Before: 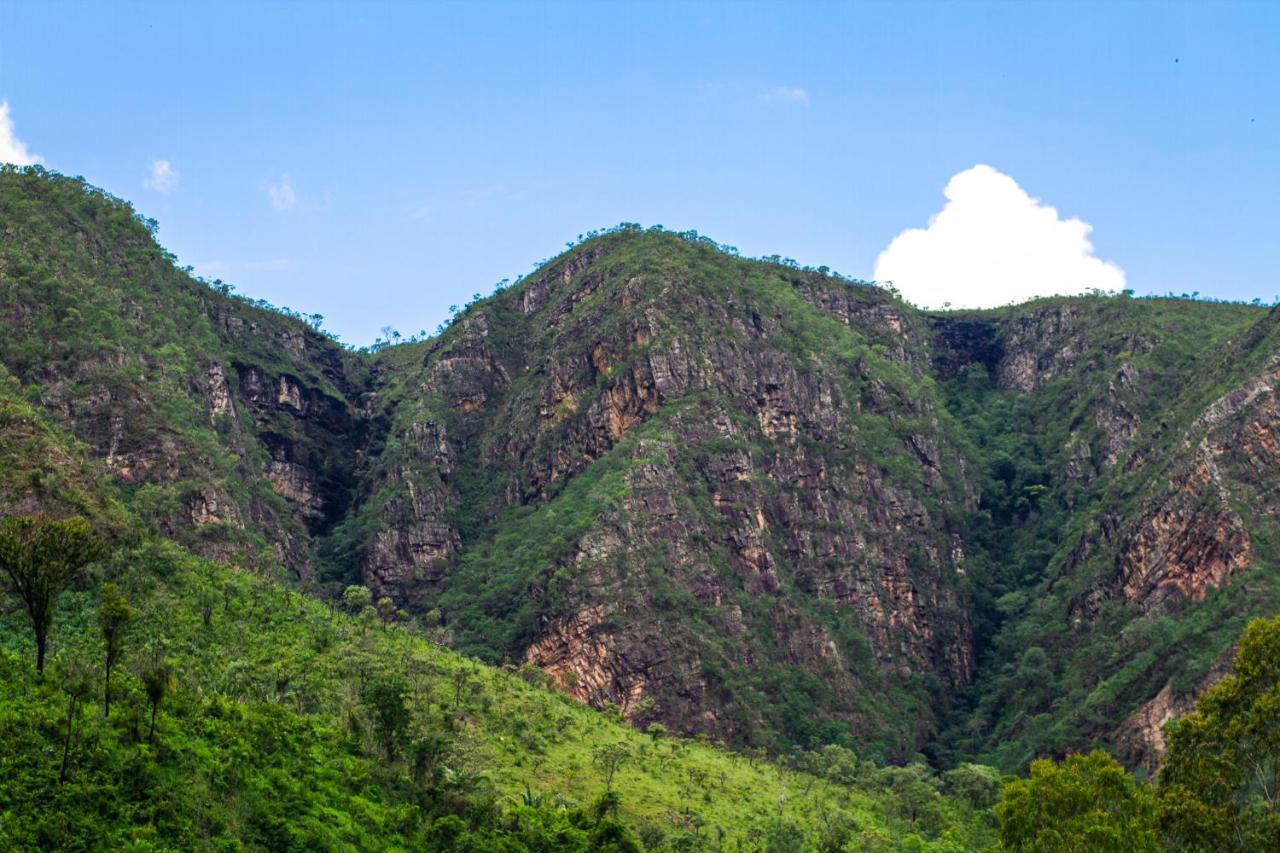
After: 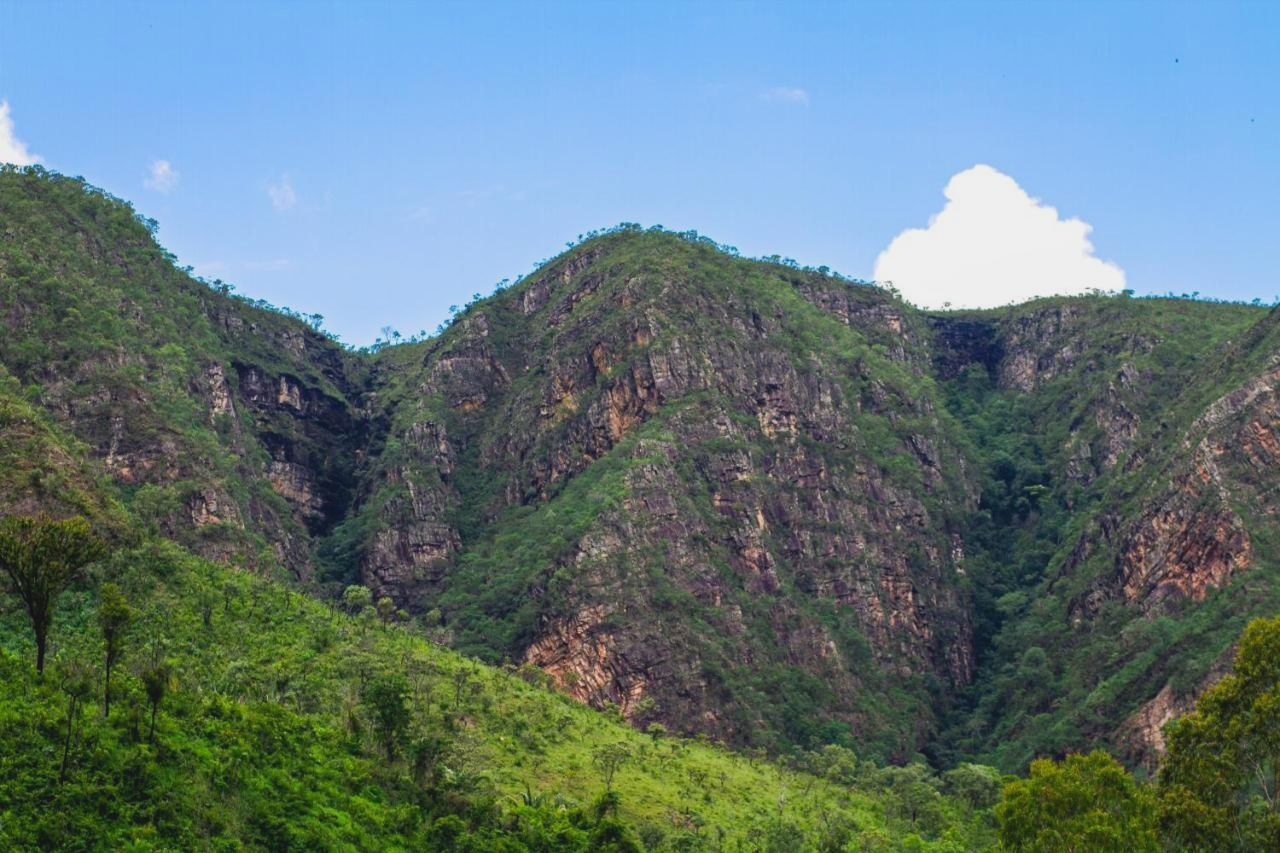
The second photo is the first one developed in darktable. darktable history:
contrast brightness saturation: contrast -0.11
